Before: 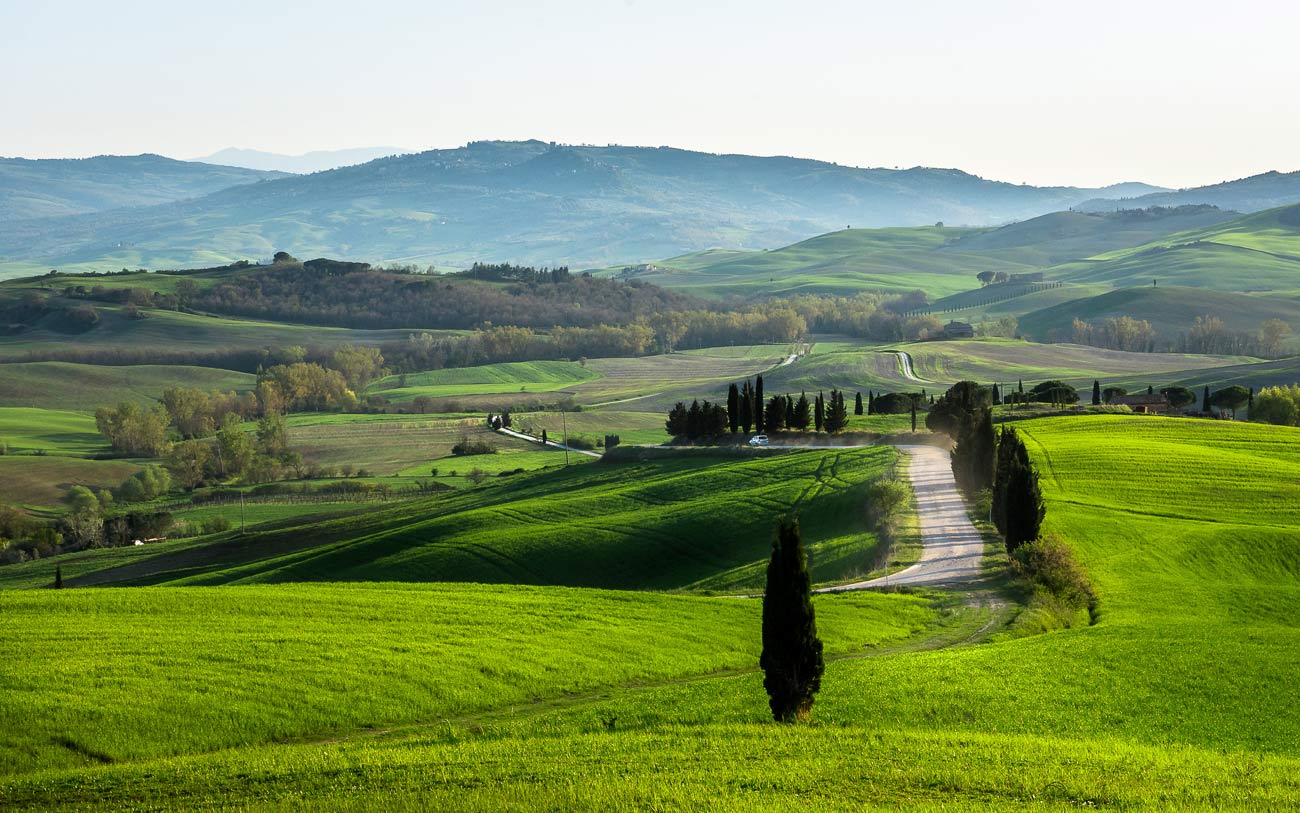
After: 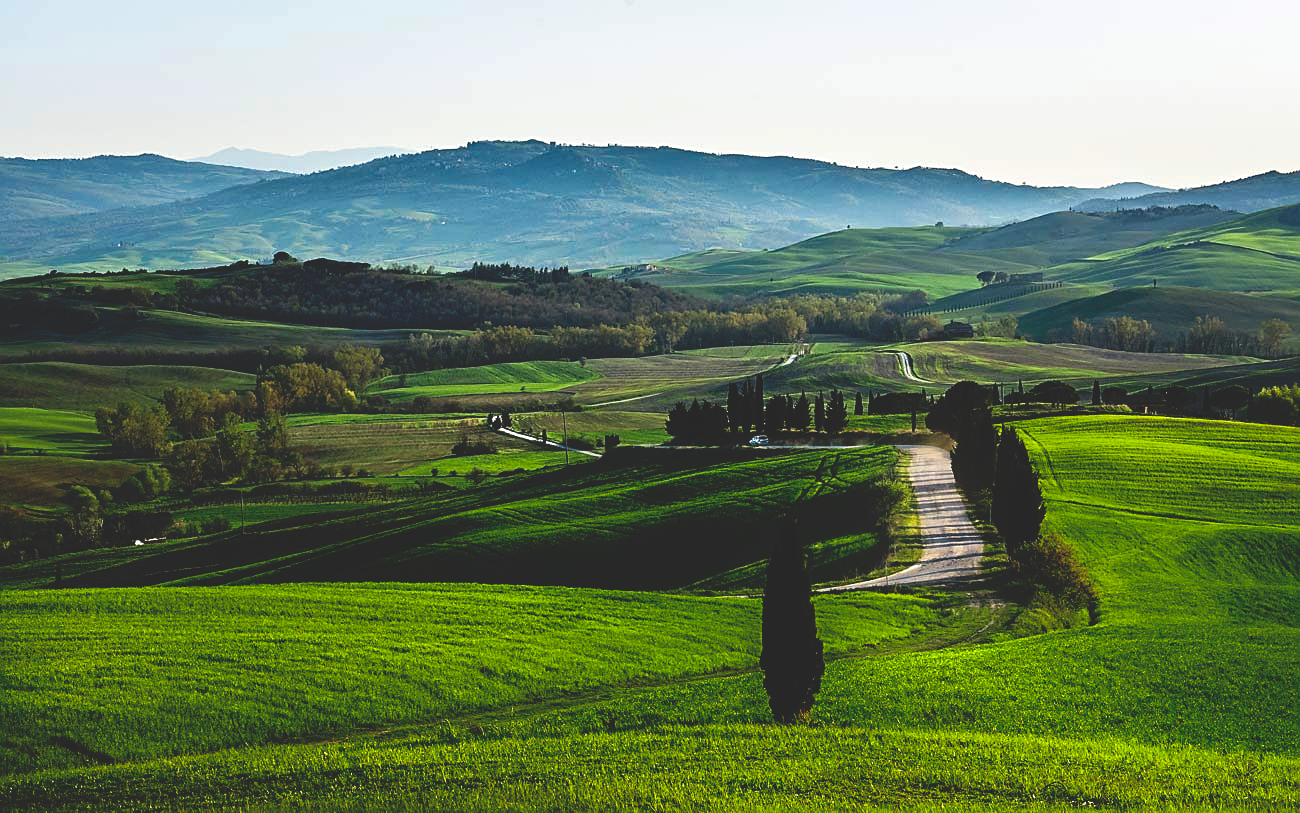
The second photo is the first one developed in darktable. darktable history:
base curve: curves: ch0 [(0, 0.02) (0.083, 0.036) (1, 1)], preserve colors none
sharpen: on, module defaults
haze removal: compatibility mode true, adaptive false
